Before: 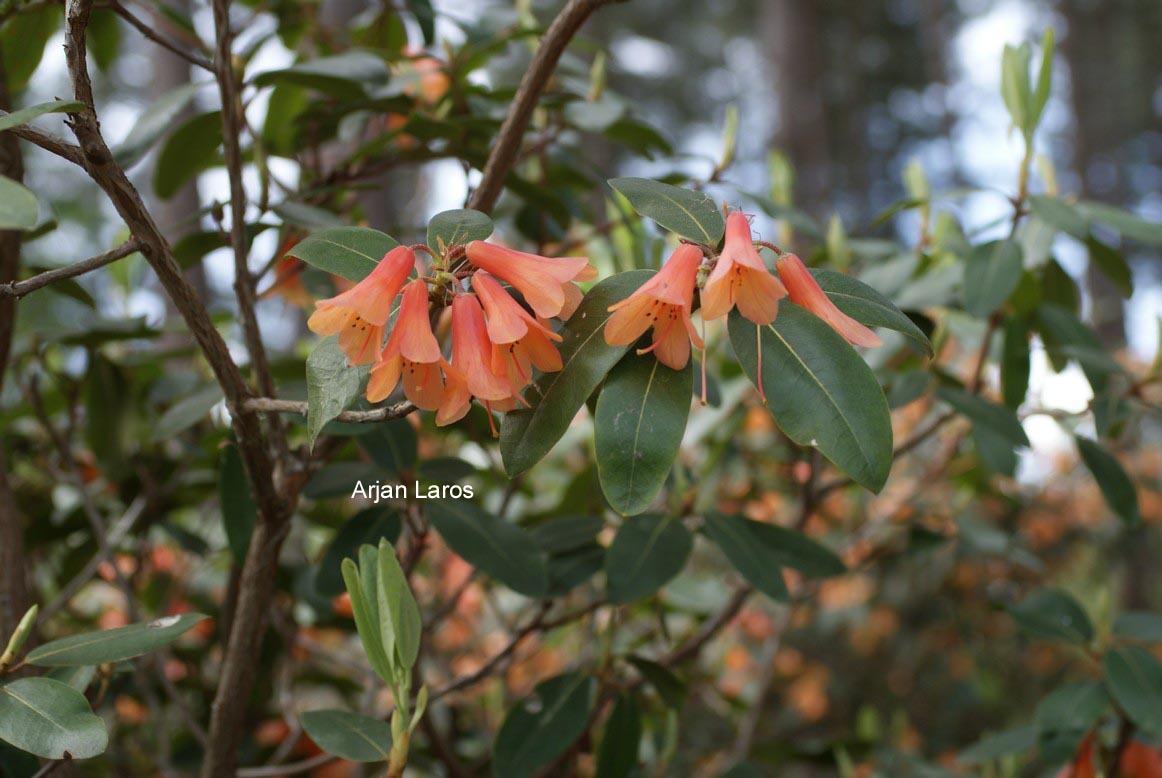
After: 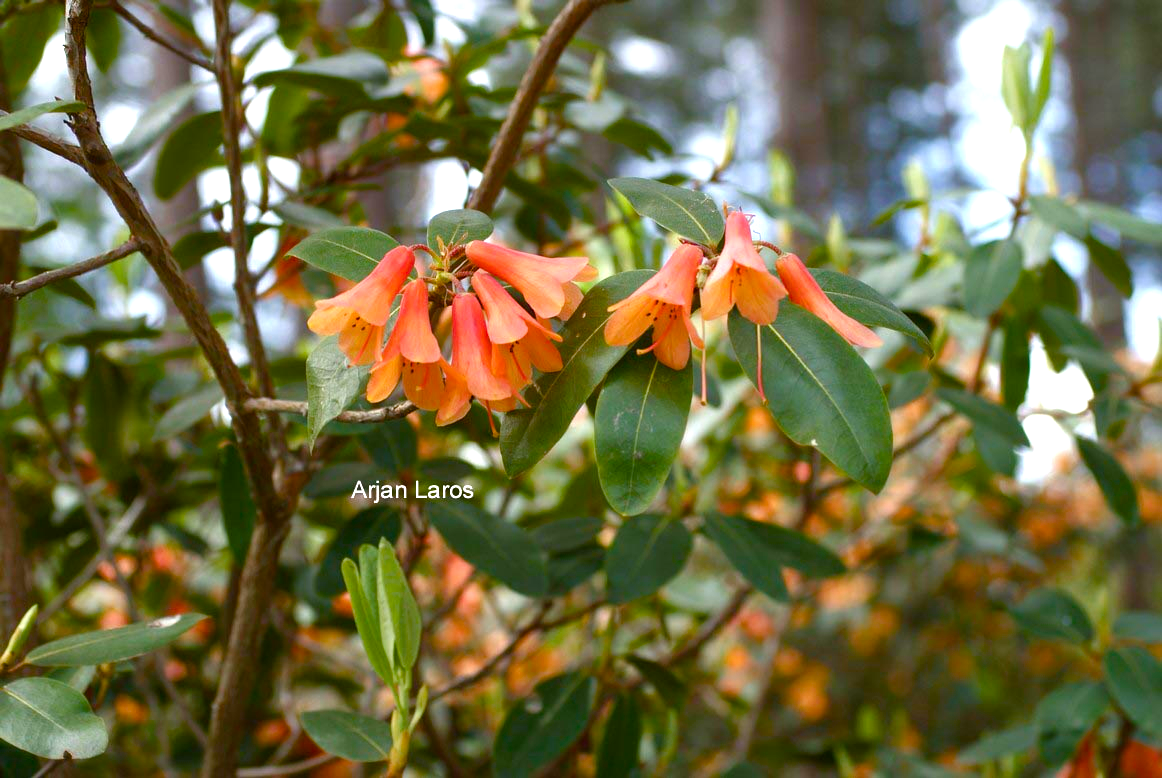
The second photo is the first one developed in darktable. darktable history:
color balance rgb: linear chroma grading › shadows -2.2%, linear chroma grading › highlights -15%, linear chroma grading › global chroma -10%, linear chroma grading › mid-tones -10%, perceptual saturation grading › global saturation 45%, perceptual saturation grading › highlights -50%, perceptual saturation grading › shadows 30%, perceptual brilliance grading › global brilliance 18%, global vibrance 45%
exposure: exposure 0.128 EV, compensate highlight preservation false
